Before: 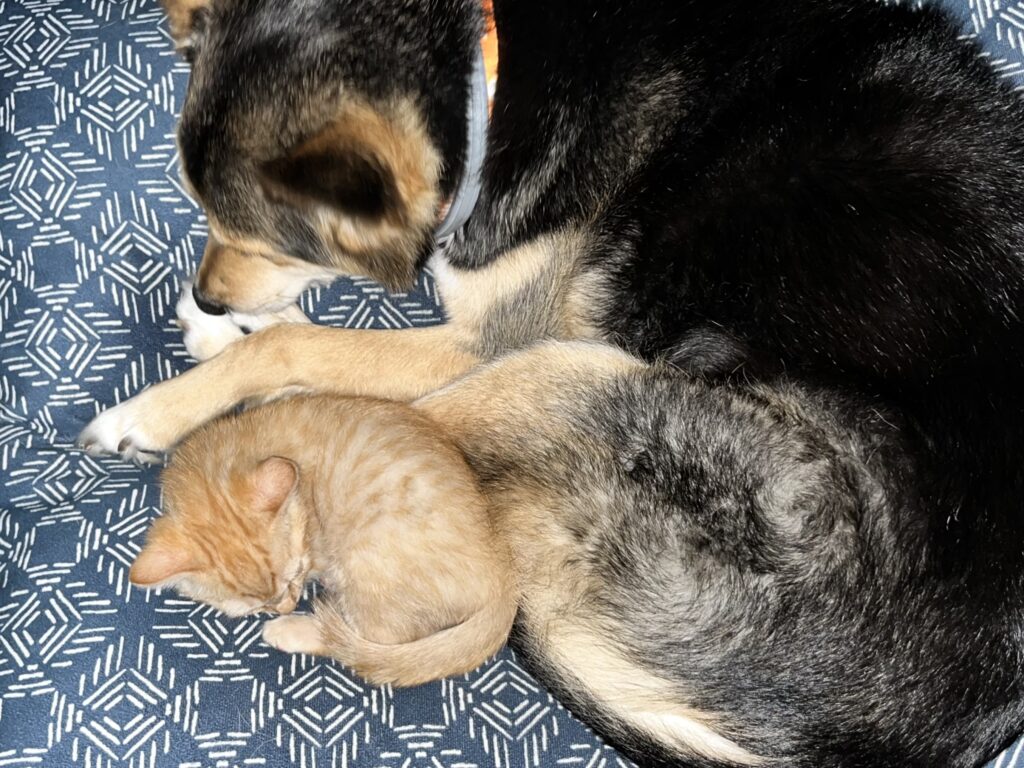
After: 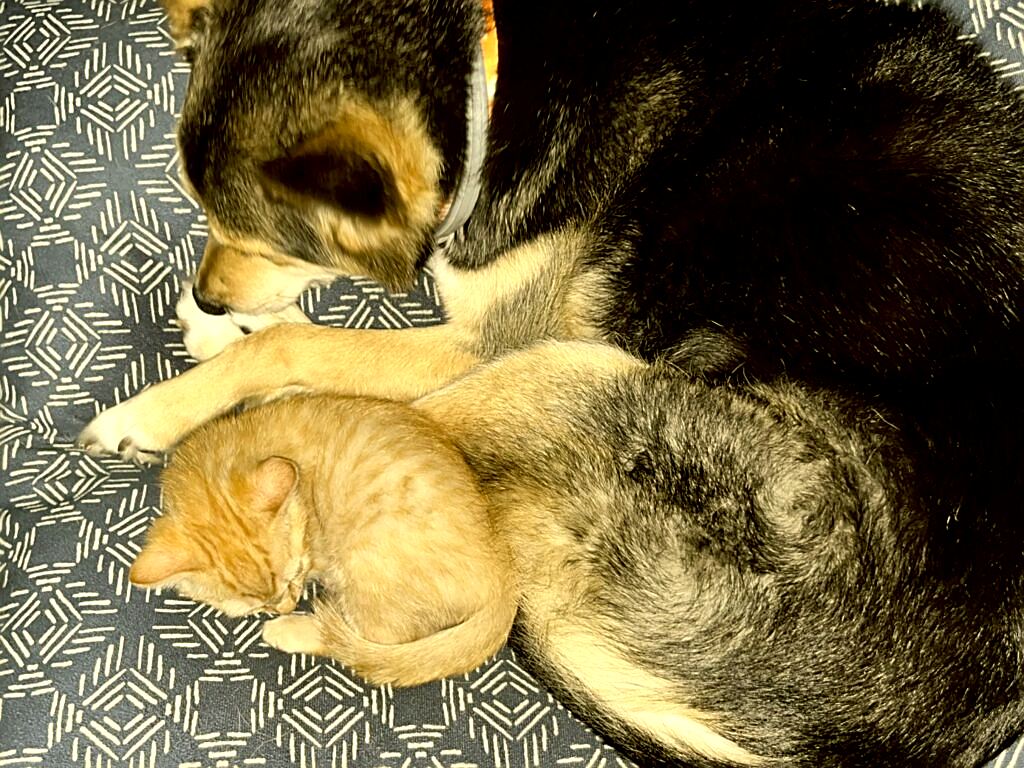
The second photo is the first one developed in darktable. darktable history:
exposure: black level correction 0.005, exposure 0.274 EV, compensate highlight preservation false
sharpen: on, module defaults
color correction: highlights a* 0.12, highlights b* 28.9, shadows a* -0.276, shadows b* 21.58
